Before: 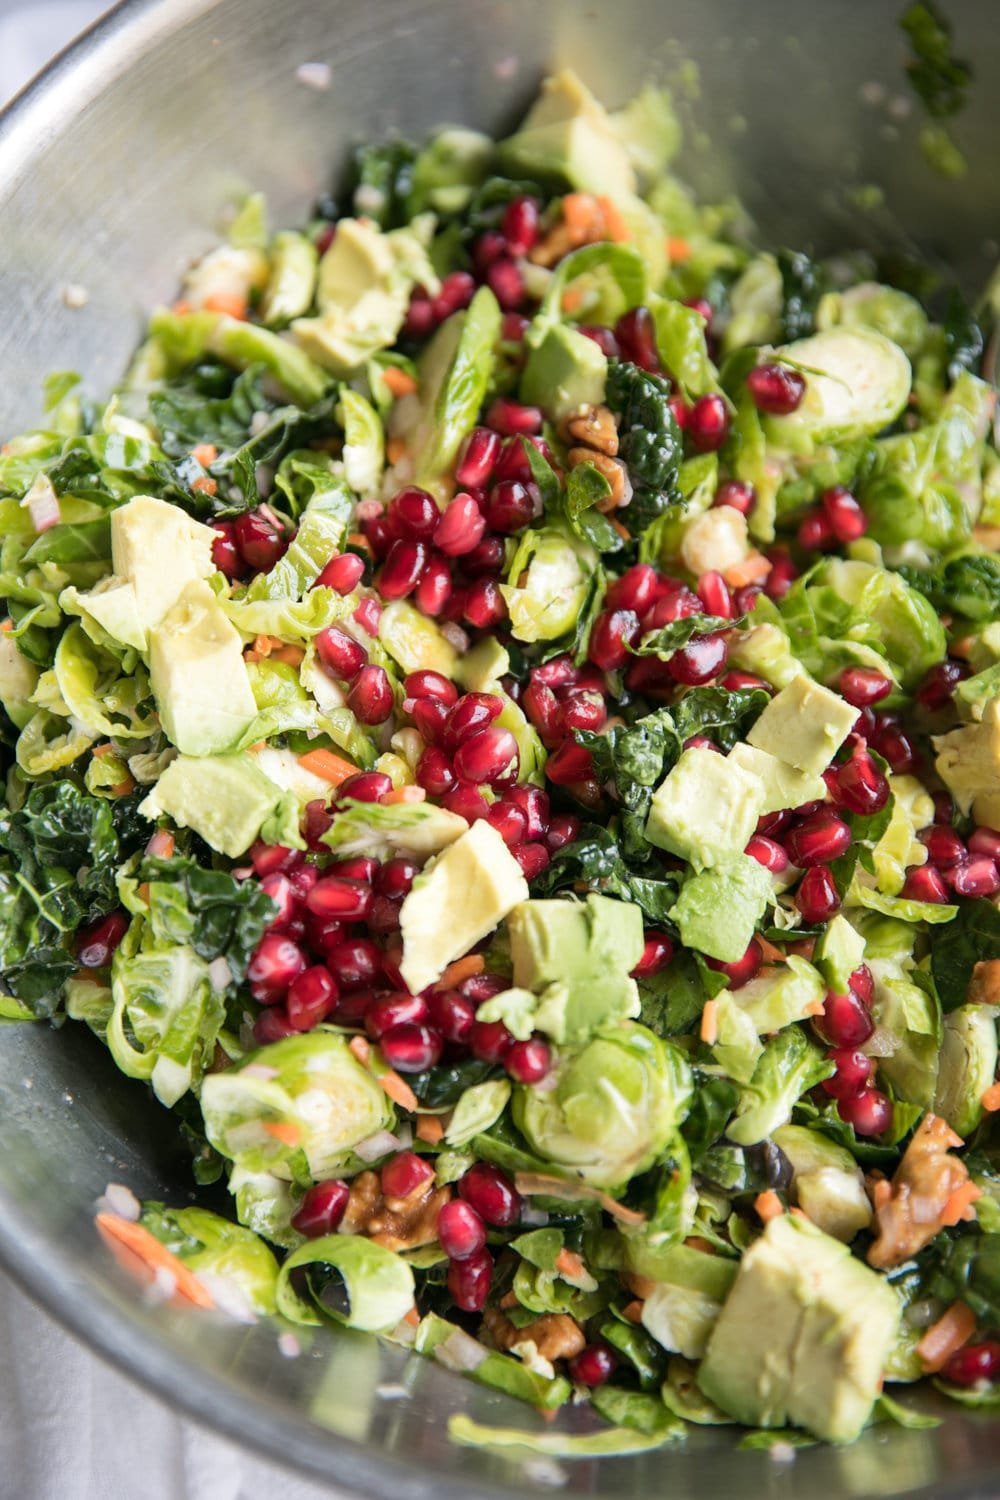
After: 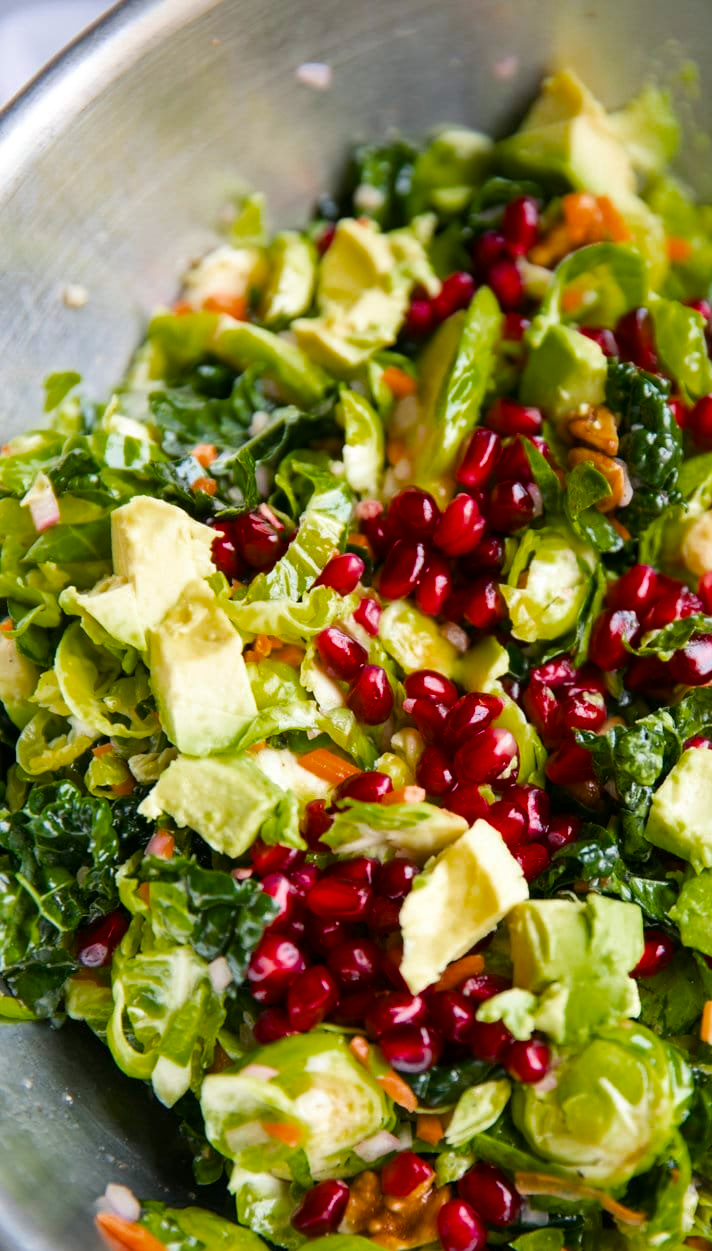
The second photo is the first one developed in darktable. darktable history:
local contrast: mode bilateral grid, contrast 15, coarseness 35, detail 104%, midtone range 0.2
crop: right 28.714%, bottom 16.552%
color balance rgb: perceptual saturation grading › global saturation 31.075%, global vibrance 15.984%, saturation formula JzAzBz (2021)
